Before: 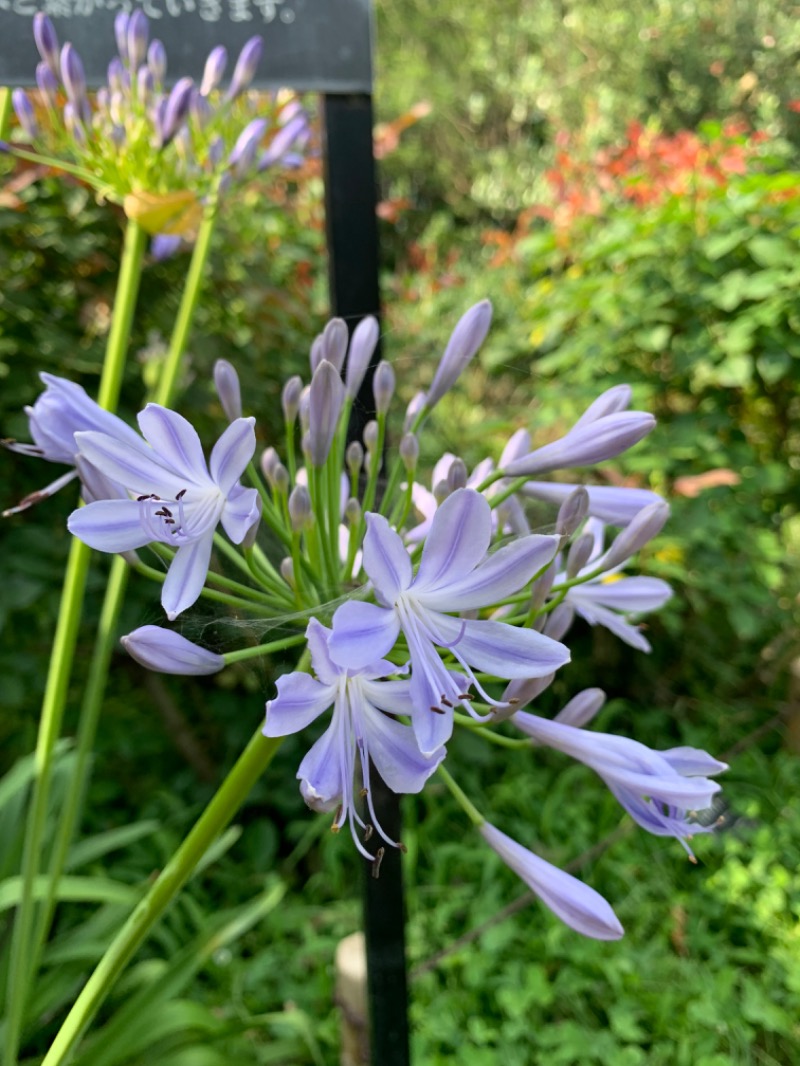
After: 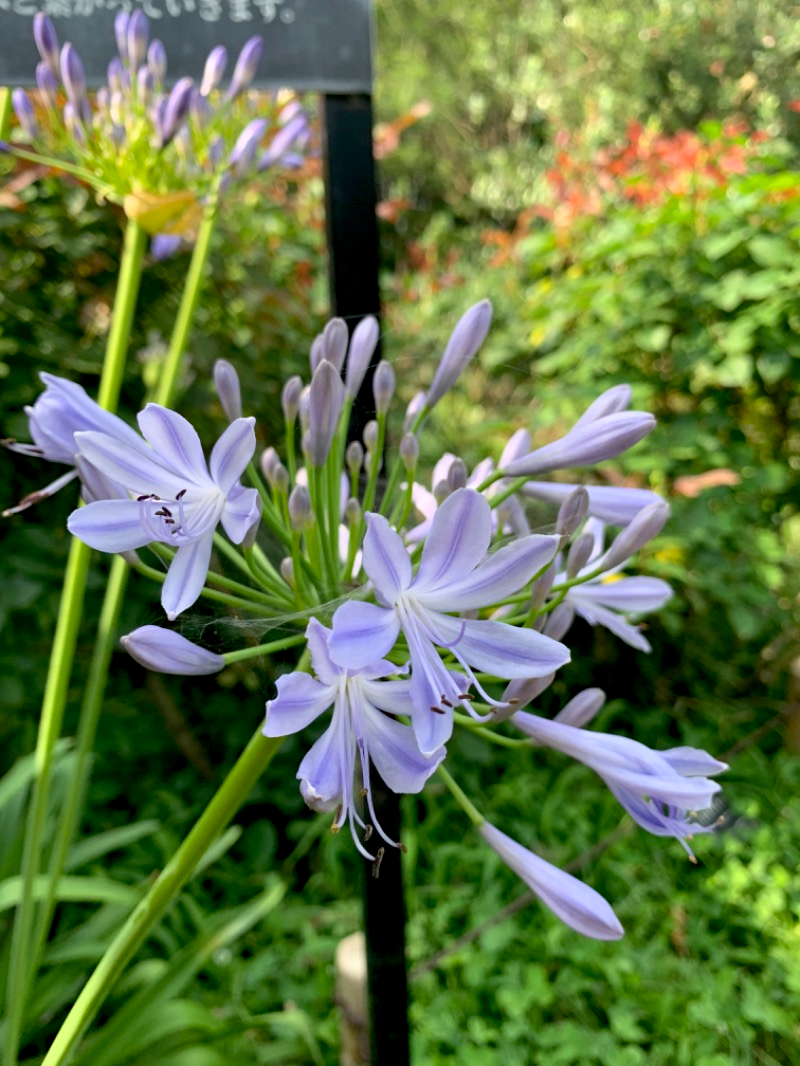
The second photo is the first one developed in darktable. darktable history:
shadows and highlights: shadows 29.43, highlights -29.24, low approximation 0.01, soften with gaussian
exposure: black level correction 0.007, exposure 0.094 EV, compensate highlight preservation false
